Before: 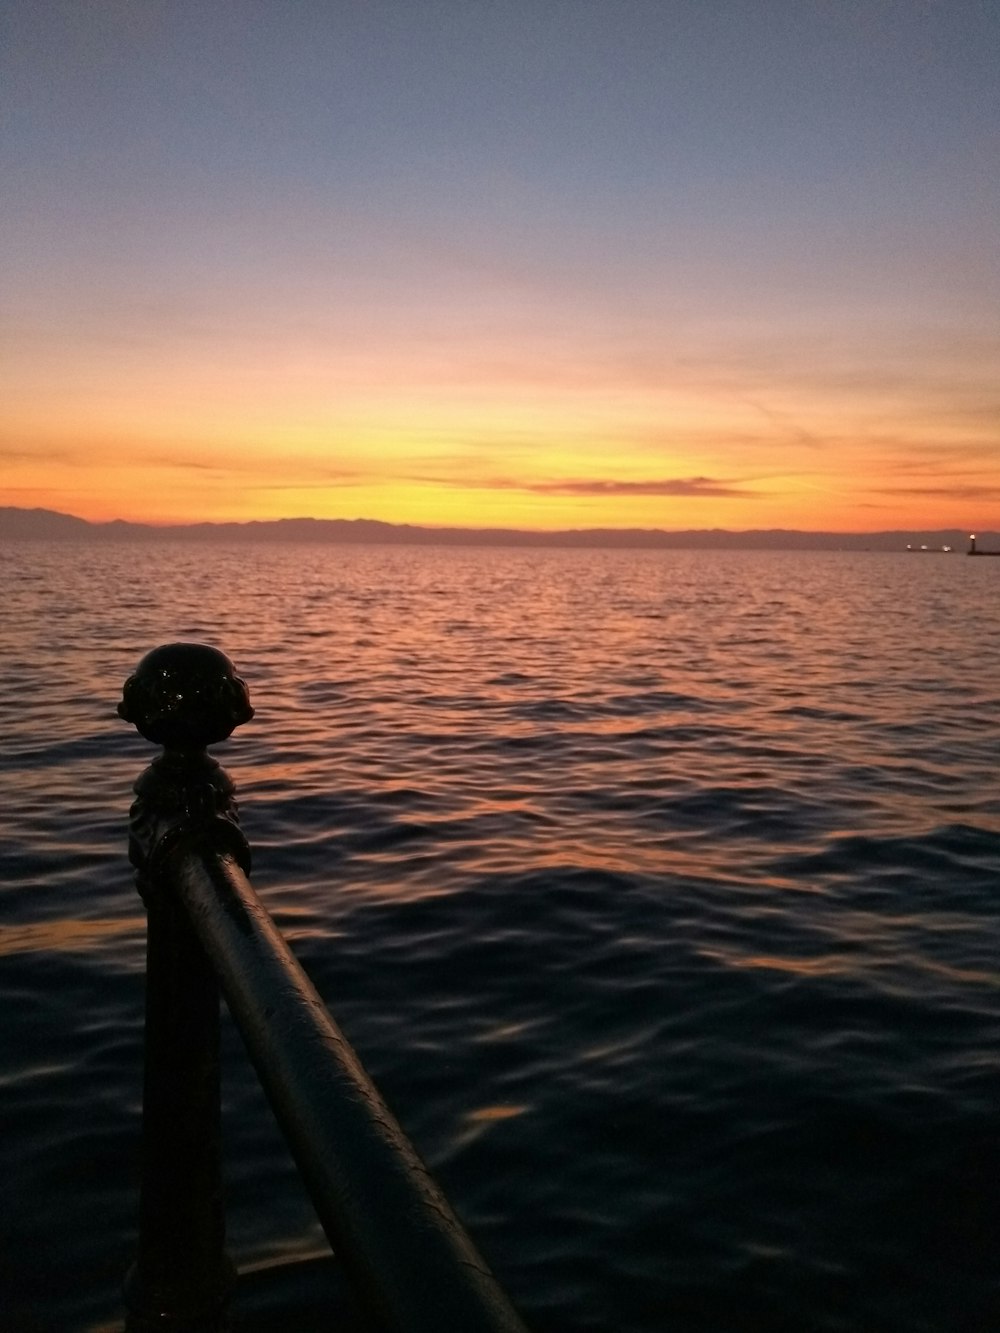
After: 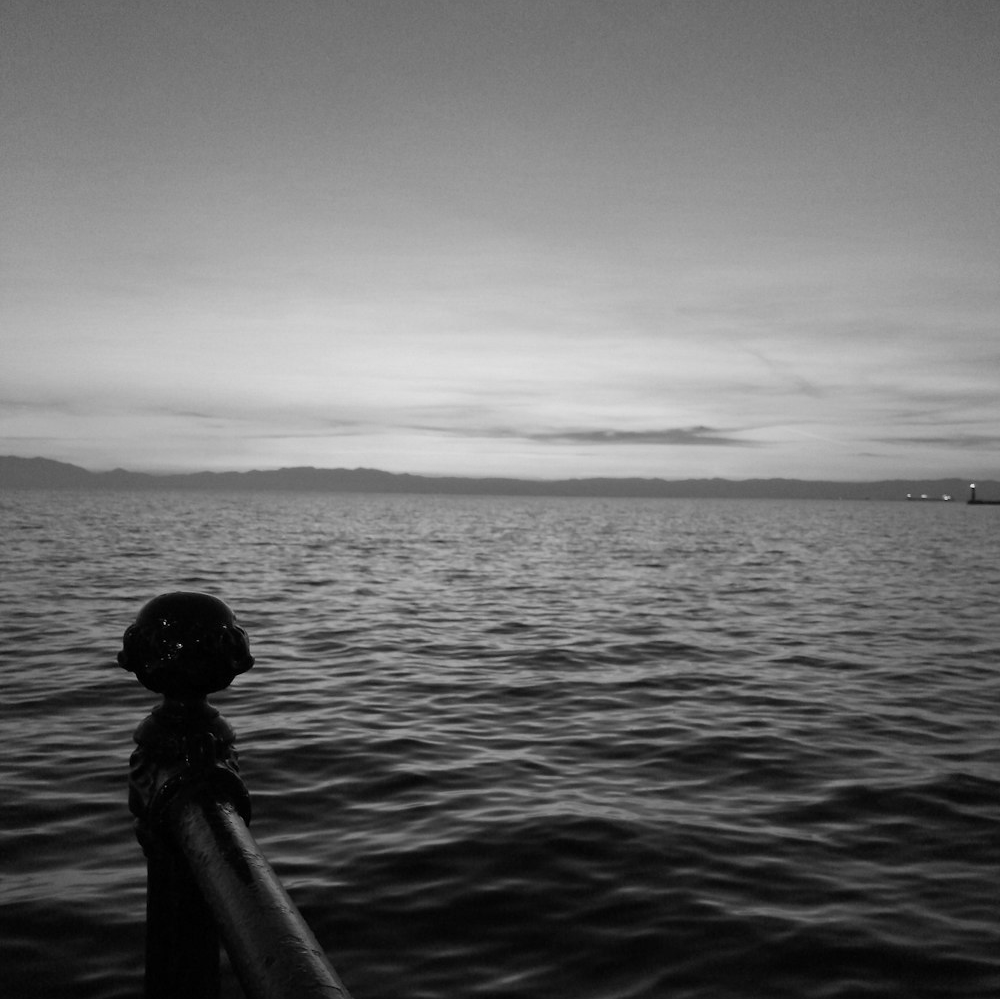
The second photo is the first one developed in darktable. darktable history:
color balance rgb: linear chroma grading › global chroma 10%, perceptual saturation grading › global saturation 30%, global vibrance 10%
crop: top 3.857%, bottom 21.132%
monochrome: on, module defaults
